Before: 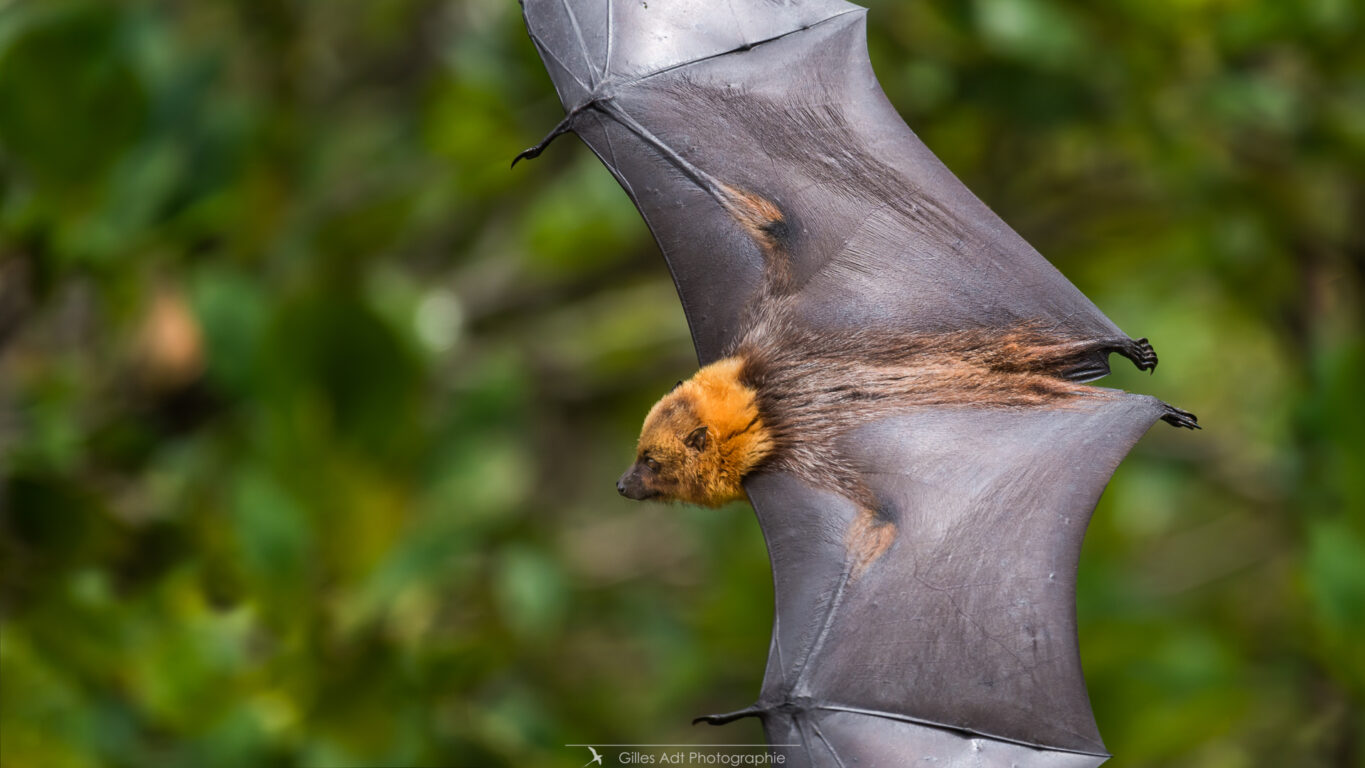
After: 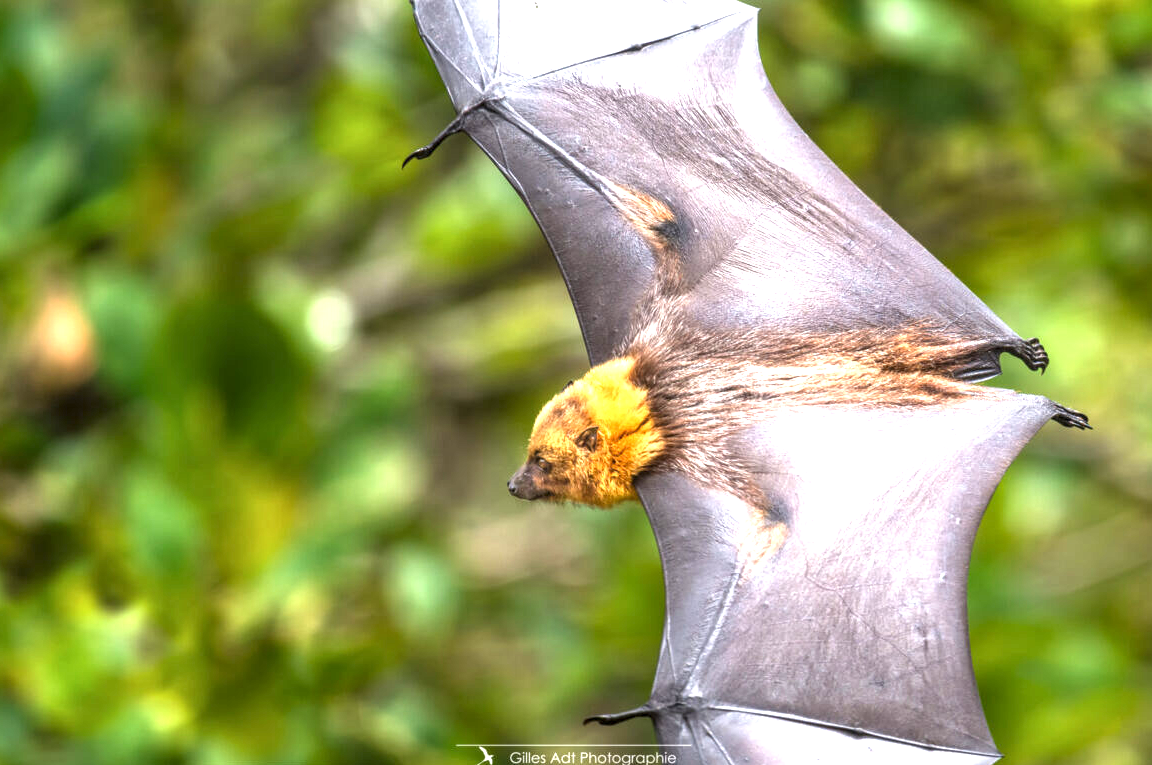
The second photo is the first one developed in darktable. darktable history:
crop: left 8.026%, right 7.374%
local contrast: on, module defaults
exposure: black level correction 0, exposure 1.3 EV, compensate exposure bias true, compensate highlight preservation false
